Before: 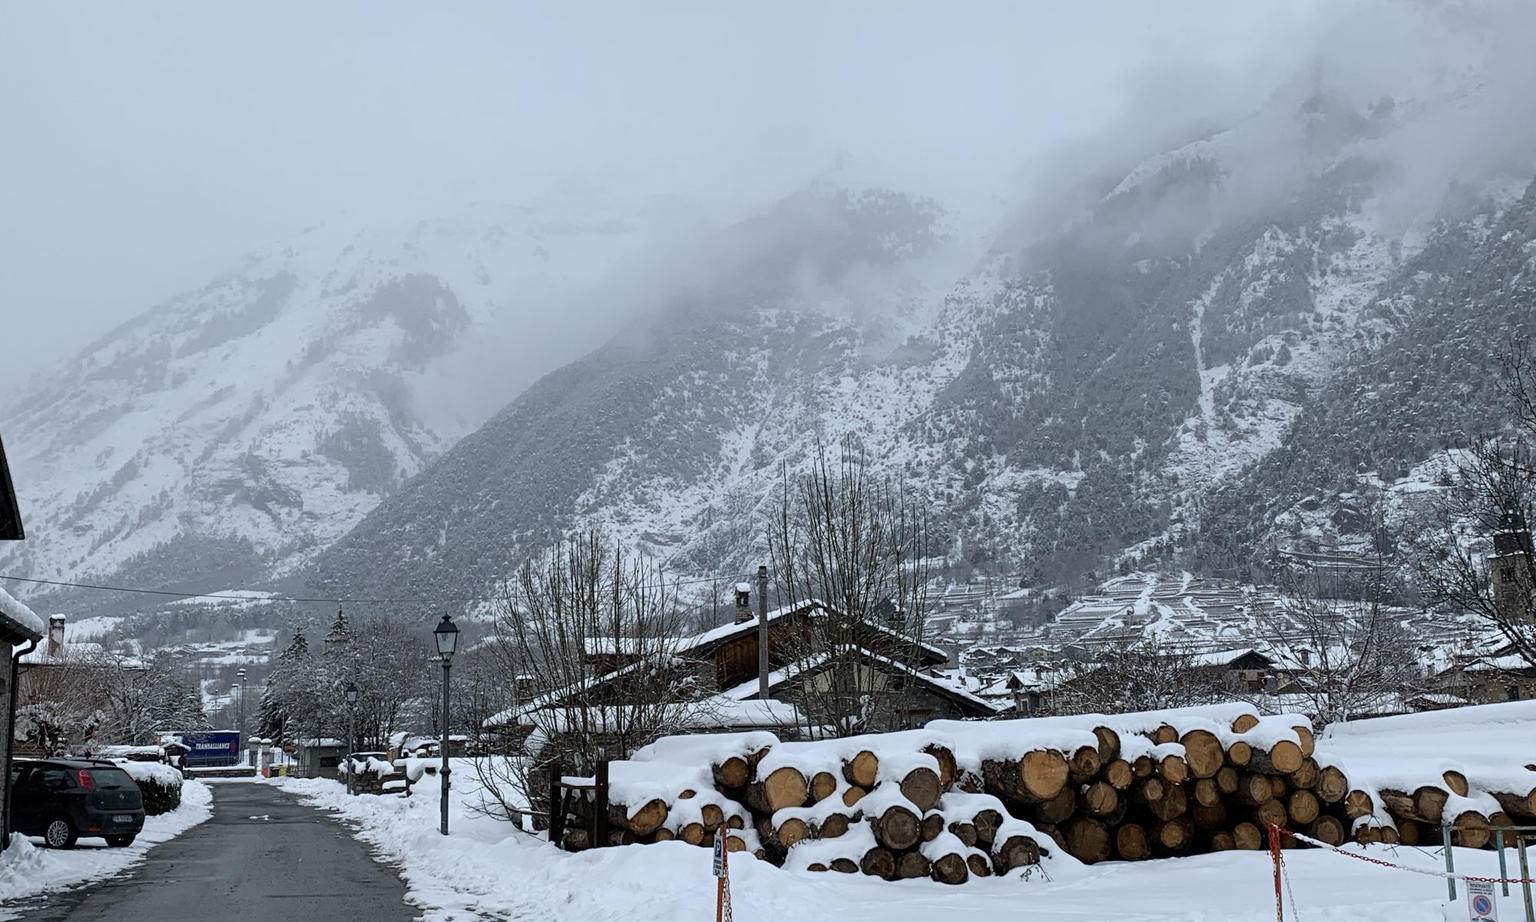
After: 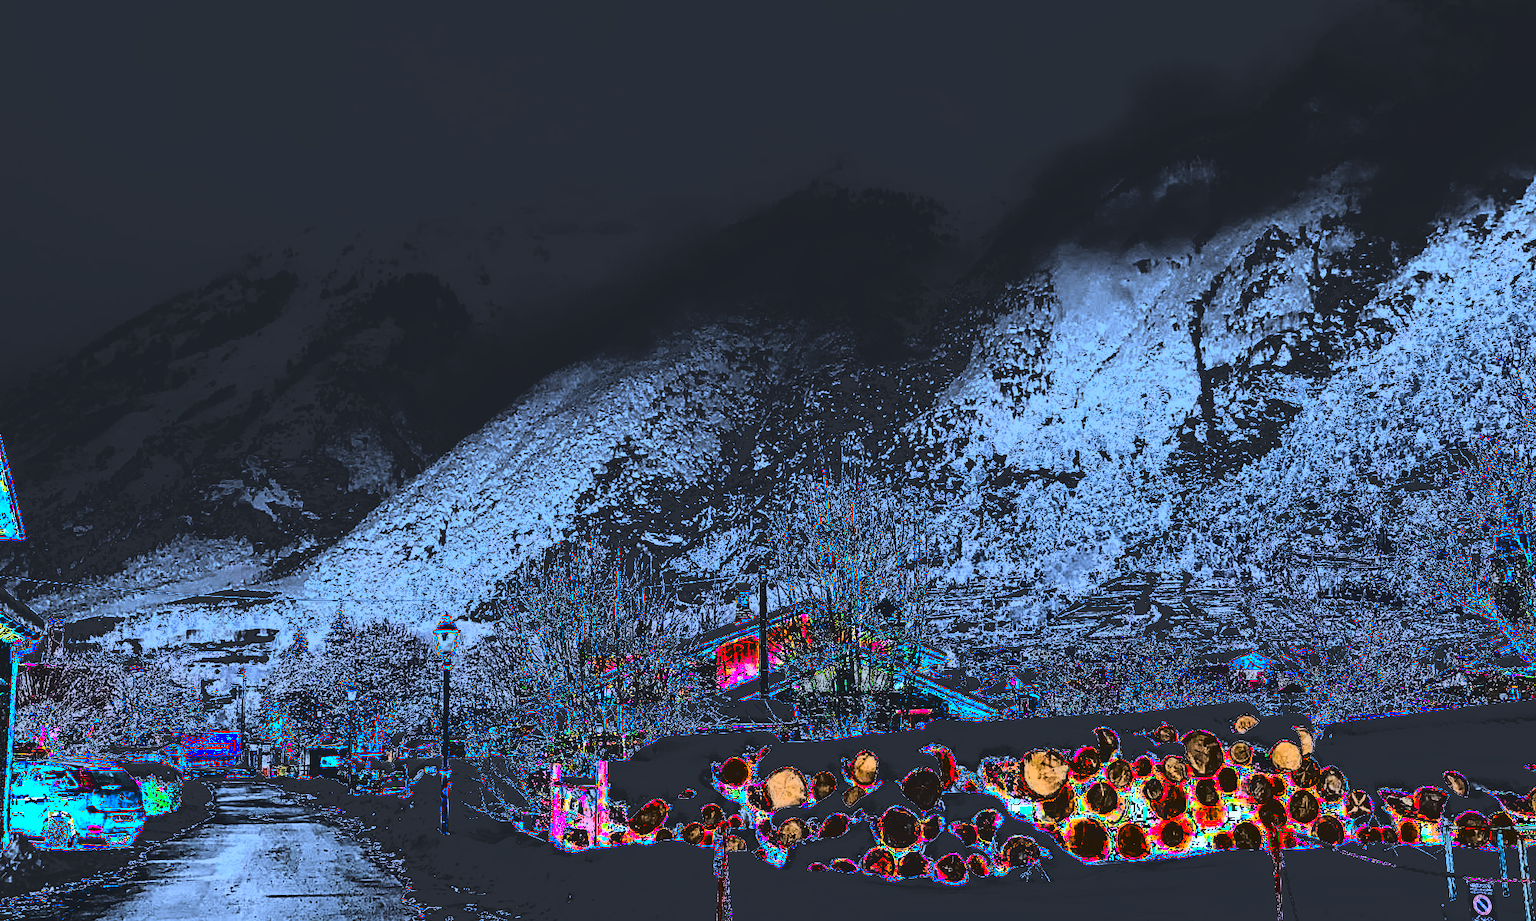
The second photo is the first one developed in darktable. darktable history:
tone curve: curves: ch0 [(0, 0) (0.003, 0.99) (0.011, 0.983) (0.025, 0.934) (0.044, 0.719) (0.069, 0.382) (0.1, 0.204) (0.136, 0.093) (0.177, 0.094) (0.224, 0.093) (0.277, 0.098) (0.335, 0.214) (0.399, 0.616) (0.468, 0.827) (0.543, 0.464) (0.623, 0.145) (0.709, 0.127) (0.801, 0.187) (0.898, 0.203) (1, 1)], color space Lab, linked channels, preserve colors none
color calibration: illuminant custom, x 0.372, y 0.383, temperature 4281.29 K
color balance rgb: linear chroma grading › global chroma 14.621%, perceptual saturation grading › global saturation 20%, perceptual saturation grading › highlights -14.185%, perceptual saturation grading › shadows 49.6%
